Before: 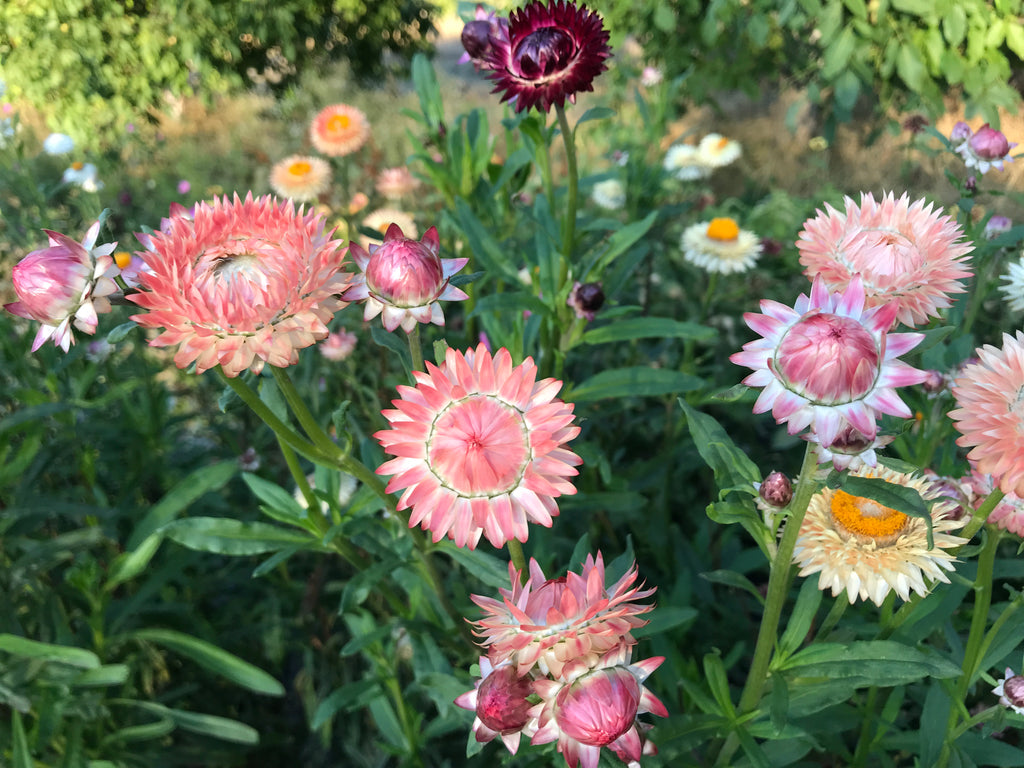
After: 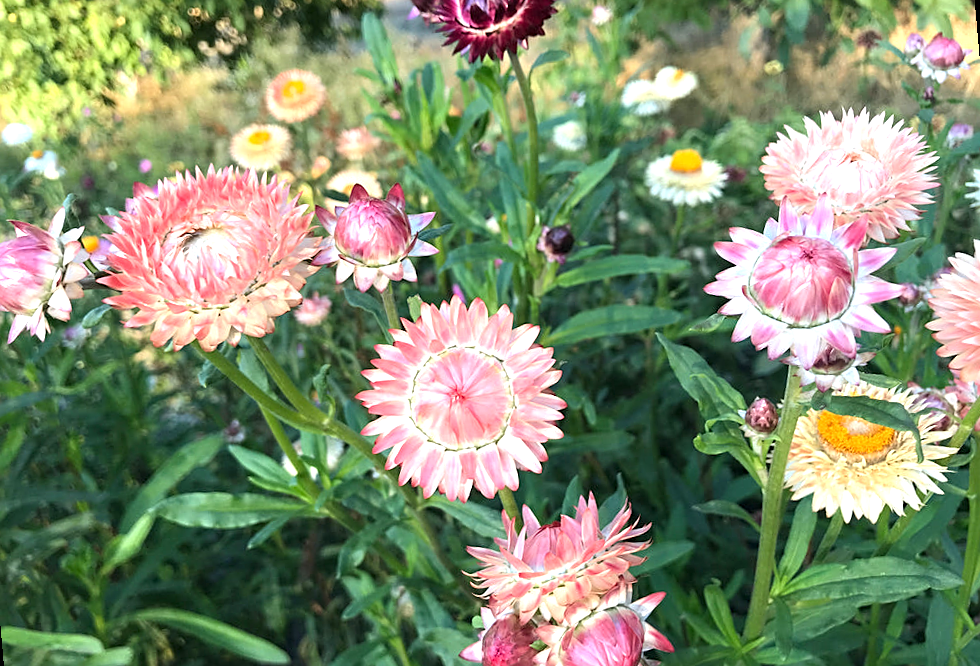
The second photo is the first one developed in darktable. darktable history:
rotate and perspective: rotation -5°, crop left 0.05, crop right 0.952, crop top 0.11, crop bottom 0.89
sharpen: on, module defaults
exposure: exposure 0.722 EV, compensate highlight preservation false
